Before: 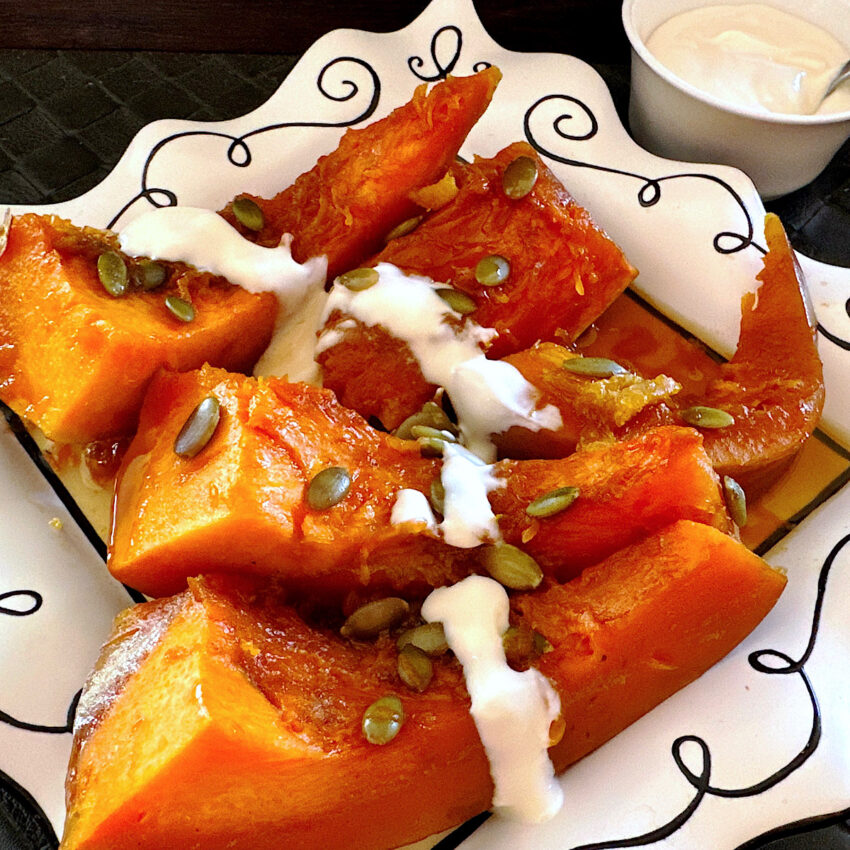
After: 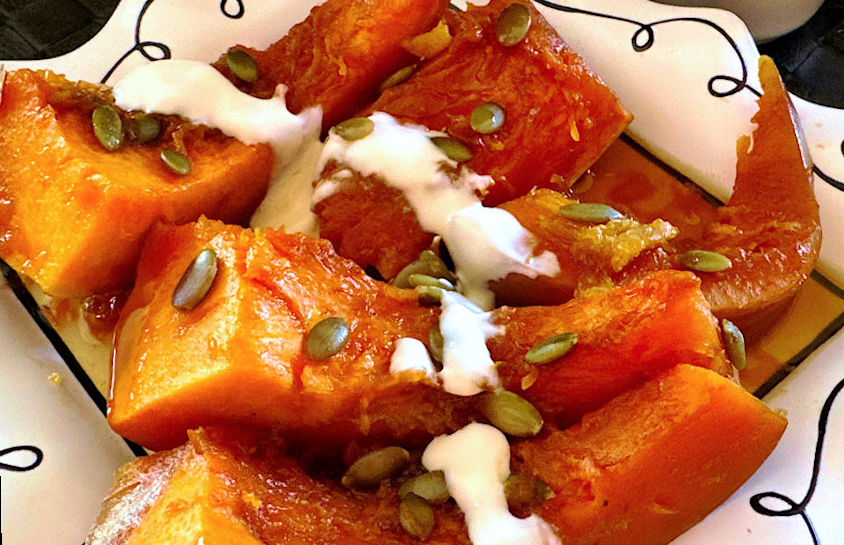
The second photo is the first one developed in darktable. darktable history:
crop: top 16.727%, bottom 16.727%
rotate and perspective: rotation -1°, crop left 0.011, crop right 0.989, crop top 0.025, crop bottom 0.975
velvia: strength 50%
